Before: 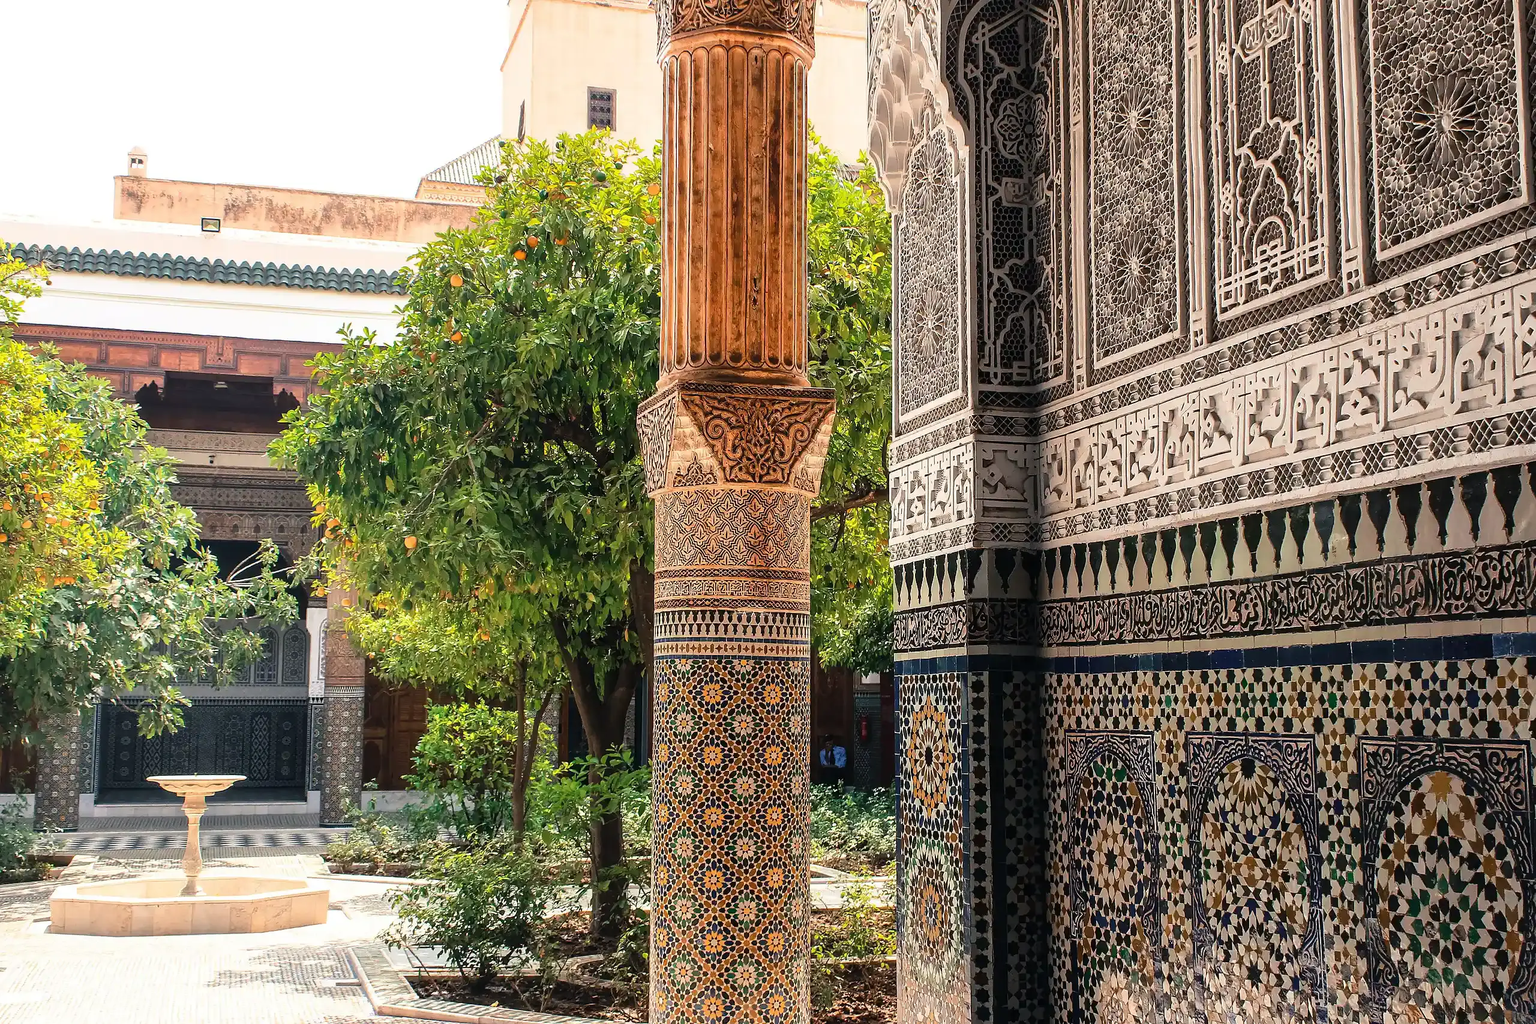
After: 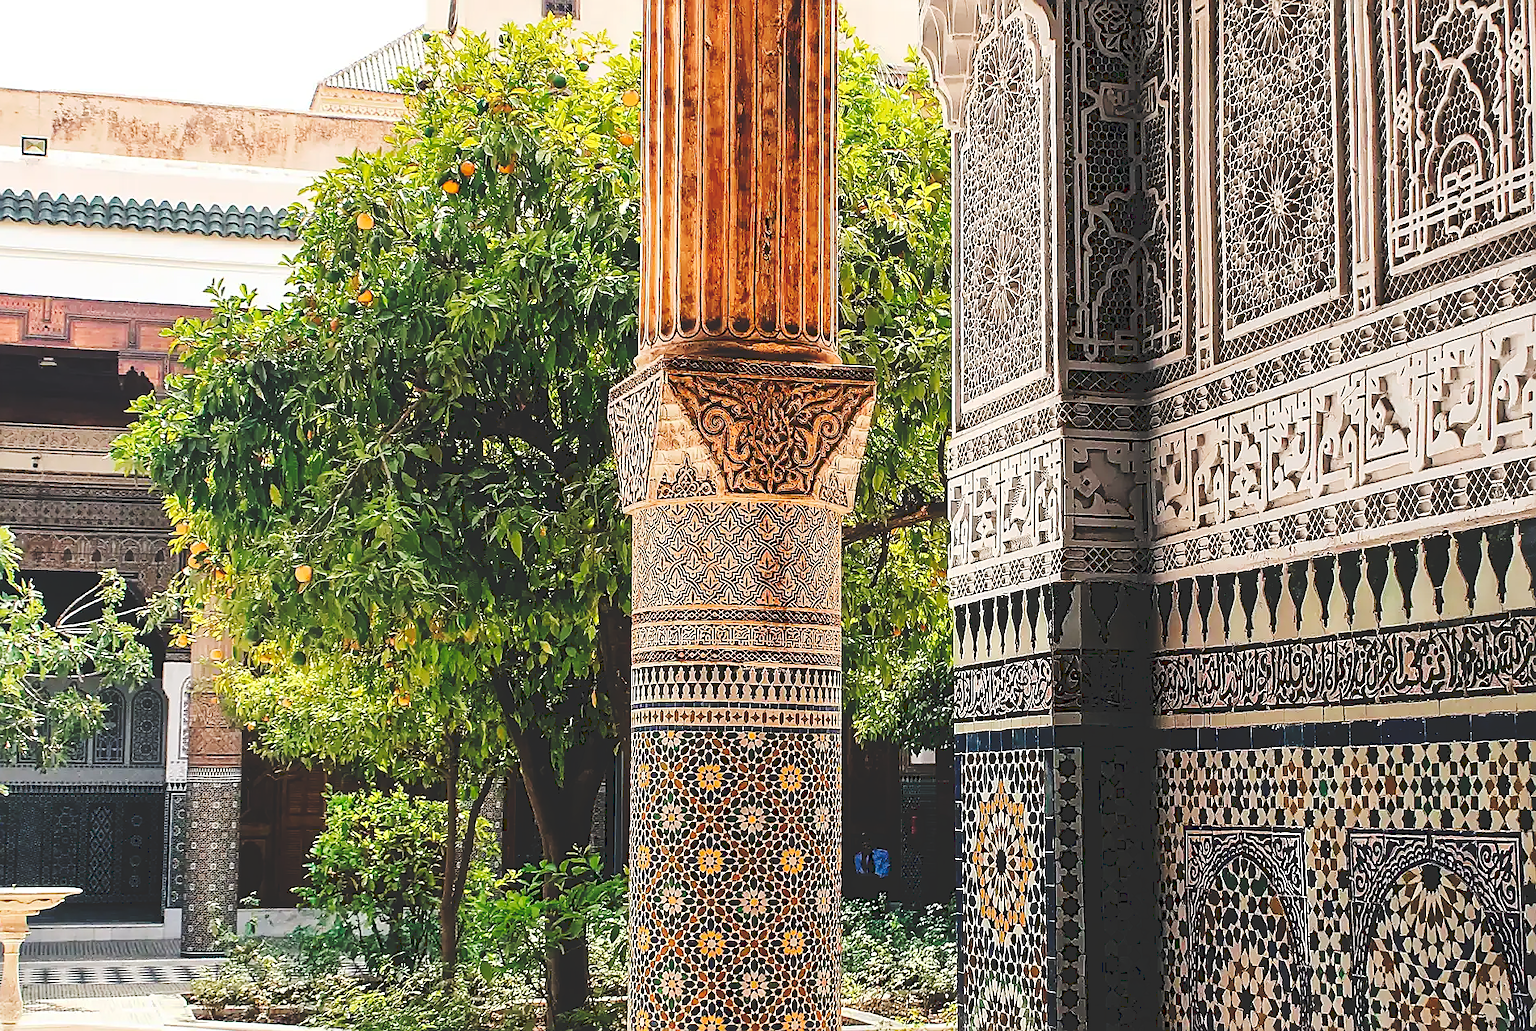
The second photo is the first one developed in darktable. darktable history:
crop and rotate: left 12.098%, top 11.386%, right 13.63%, bottom 13.79%
exposure: compensate exposure bias true, compensate highlight preservation false
sharpen: amount 0.55
tone curve: curves: ch0 [(0, 0) (0.003, 0.17) (0.011, 0.17) (0.025, 0.17) (0.044, 0.168) (0.069, 0.167) (0.1, 0.173) (0.136, 0.181) (0.177, 0.199) (0.224, 0.226) (0.277, 0.271) (0.335, 0.333) (0.399, 0.419) (0.468, 0.52) (0.543, 0.621) (0.623, 0.716) (0.709, 0.795) (0.801, 0.867) (0.898, 0.914) (1, 1)], preserve colors none
